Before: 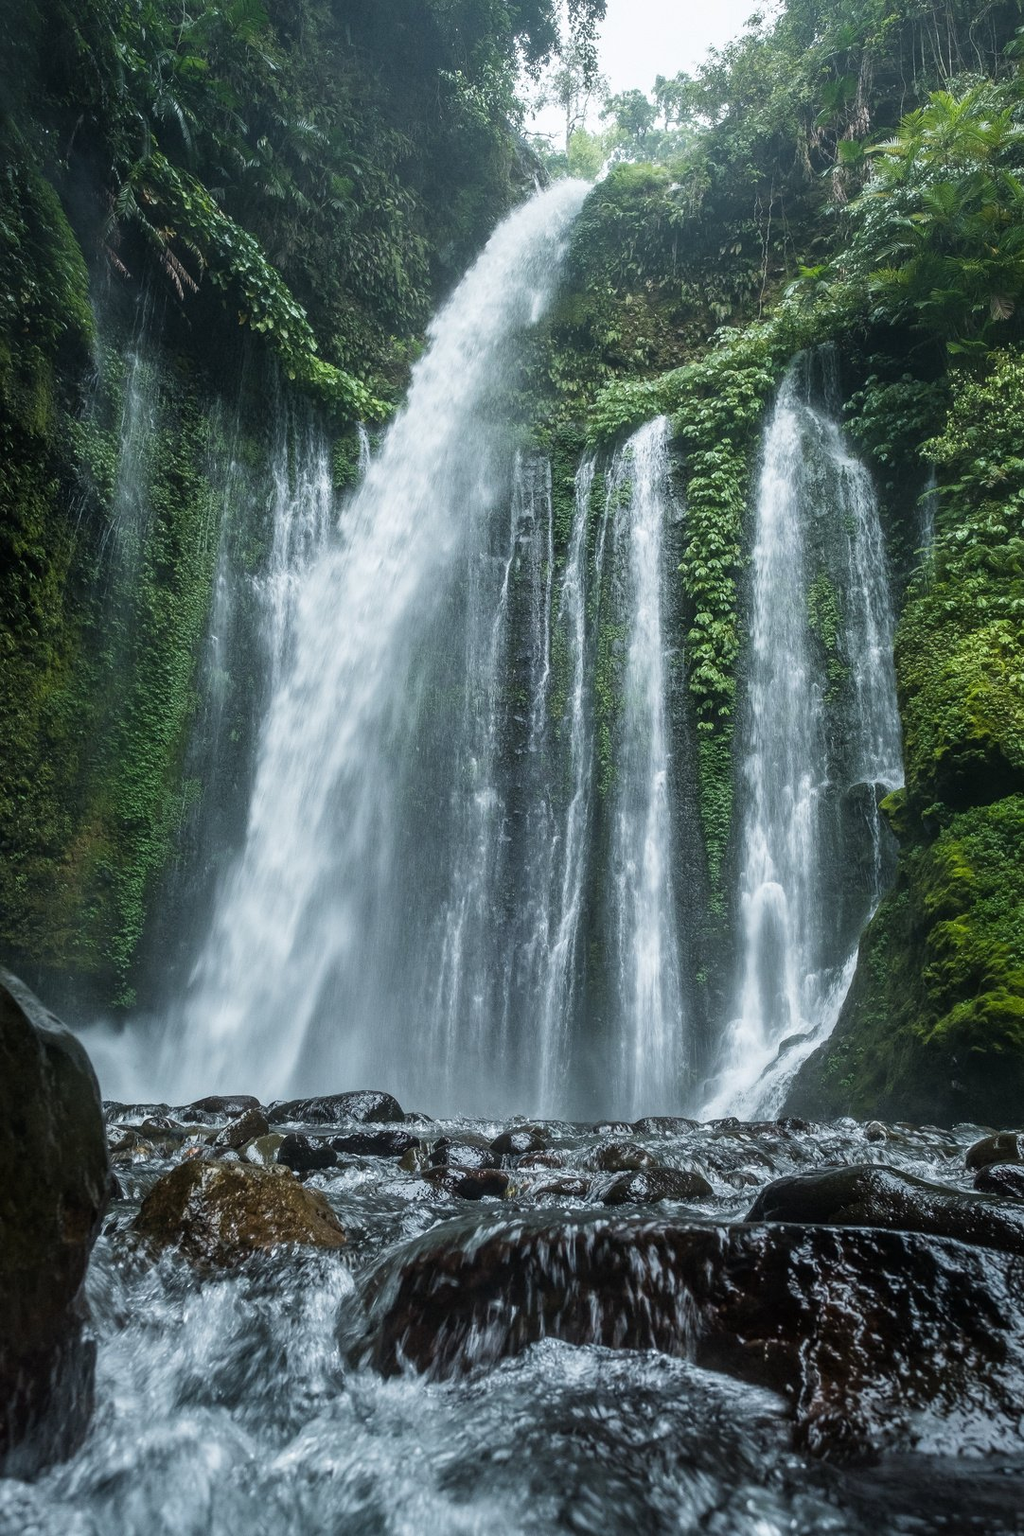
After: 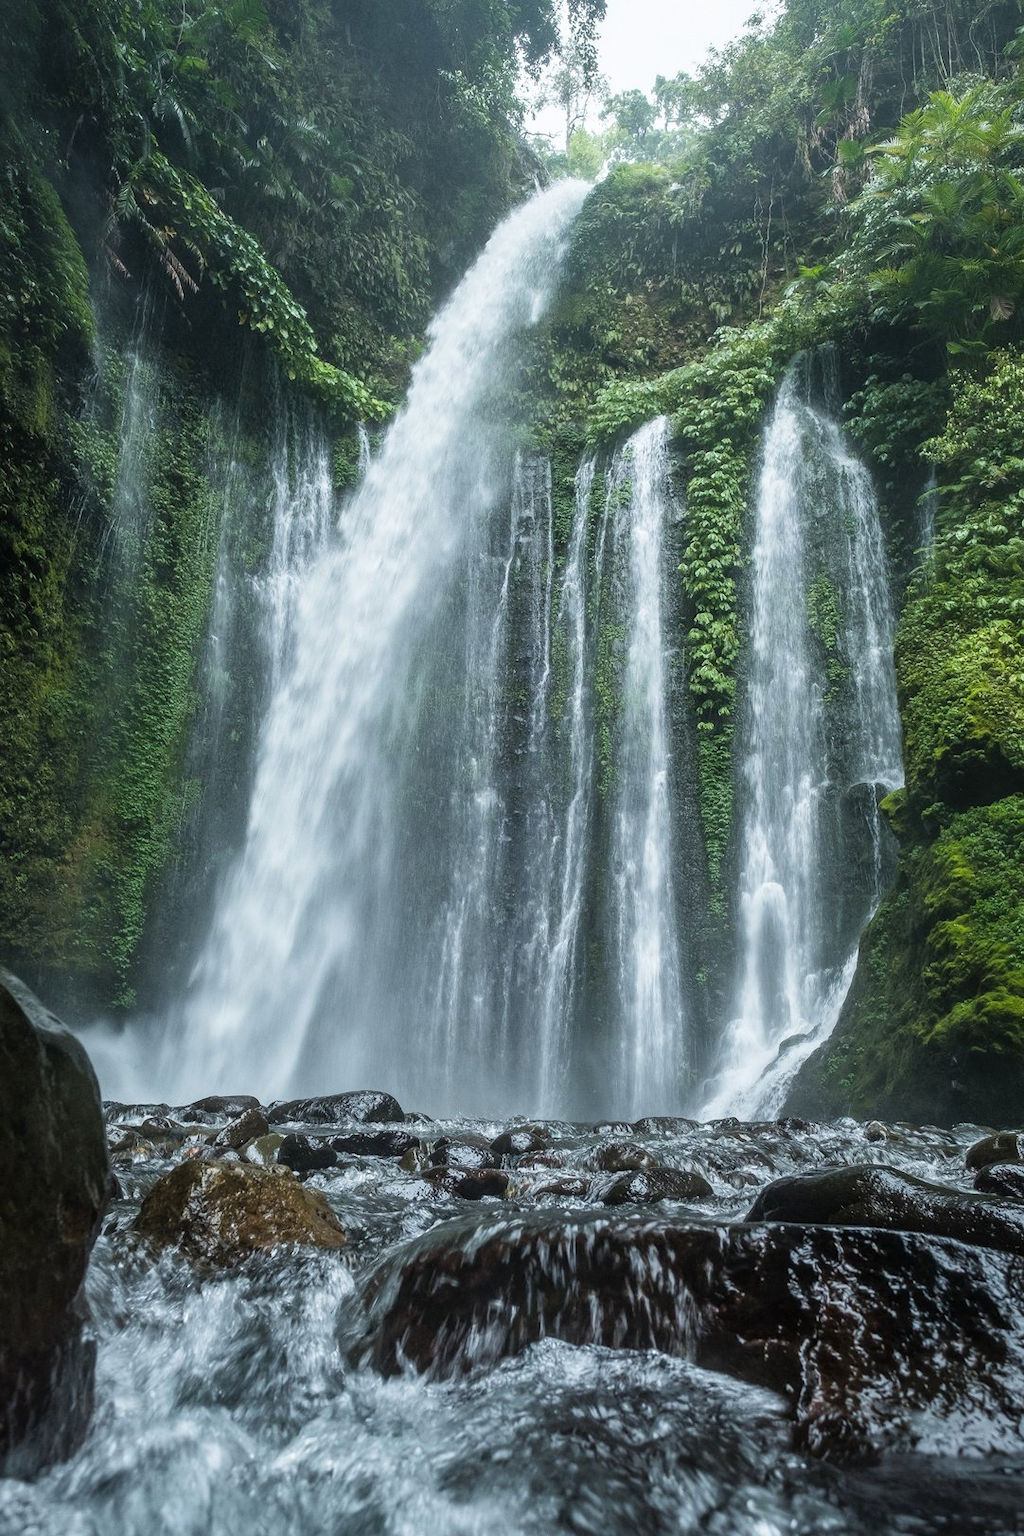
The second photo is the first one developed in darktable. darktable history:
tone equalizer: on, module defaults
contrast brightness saturation: contrast 0.05, brightness 0.06, saturation 0.01
